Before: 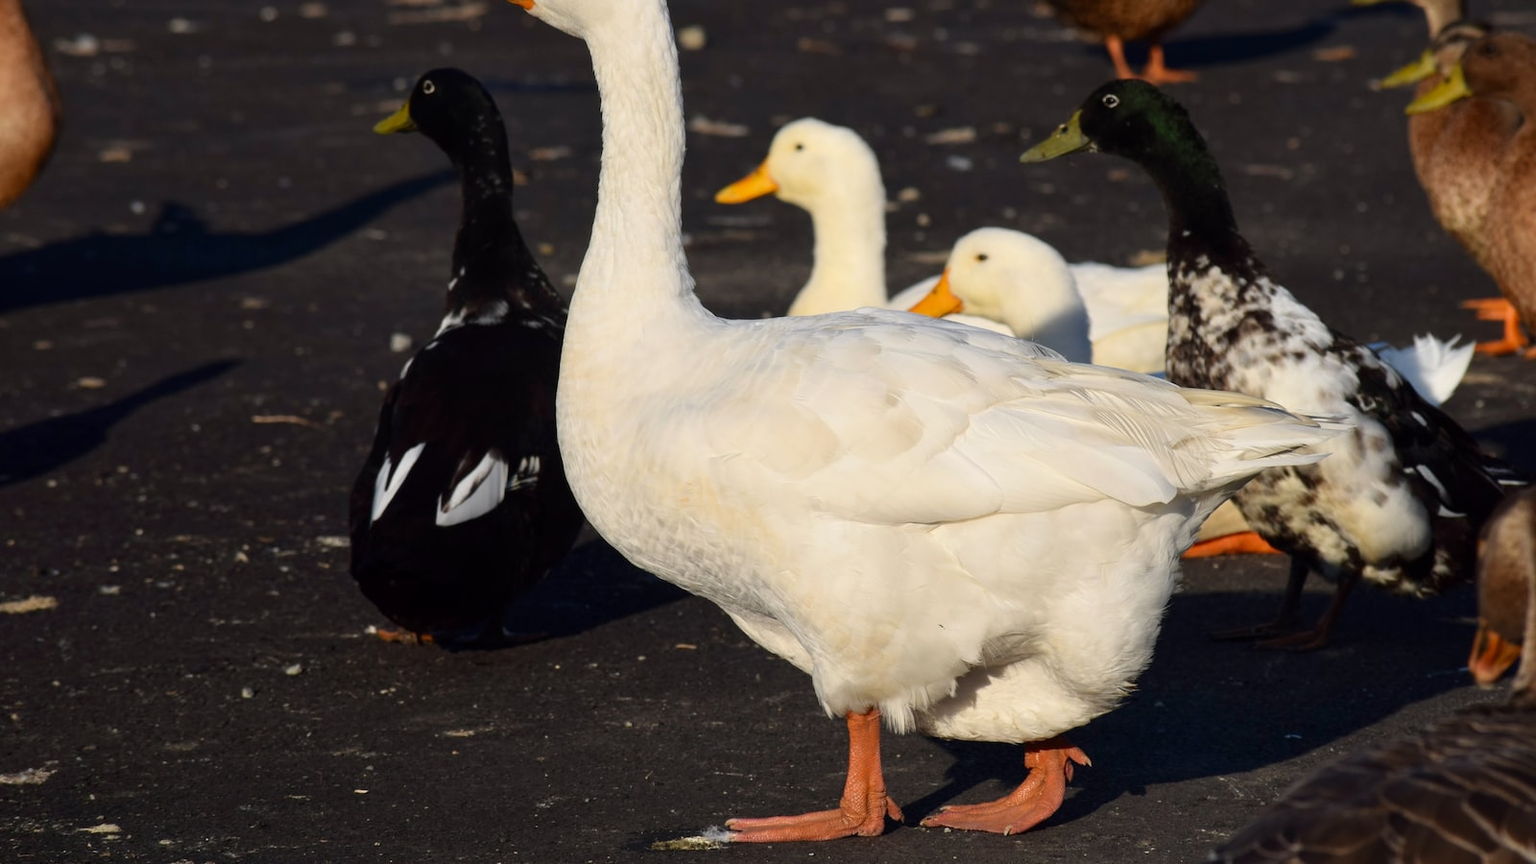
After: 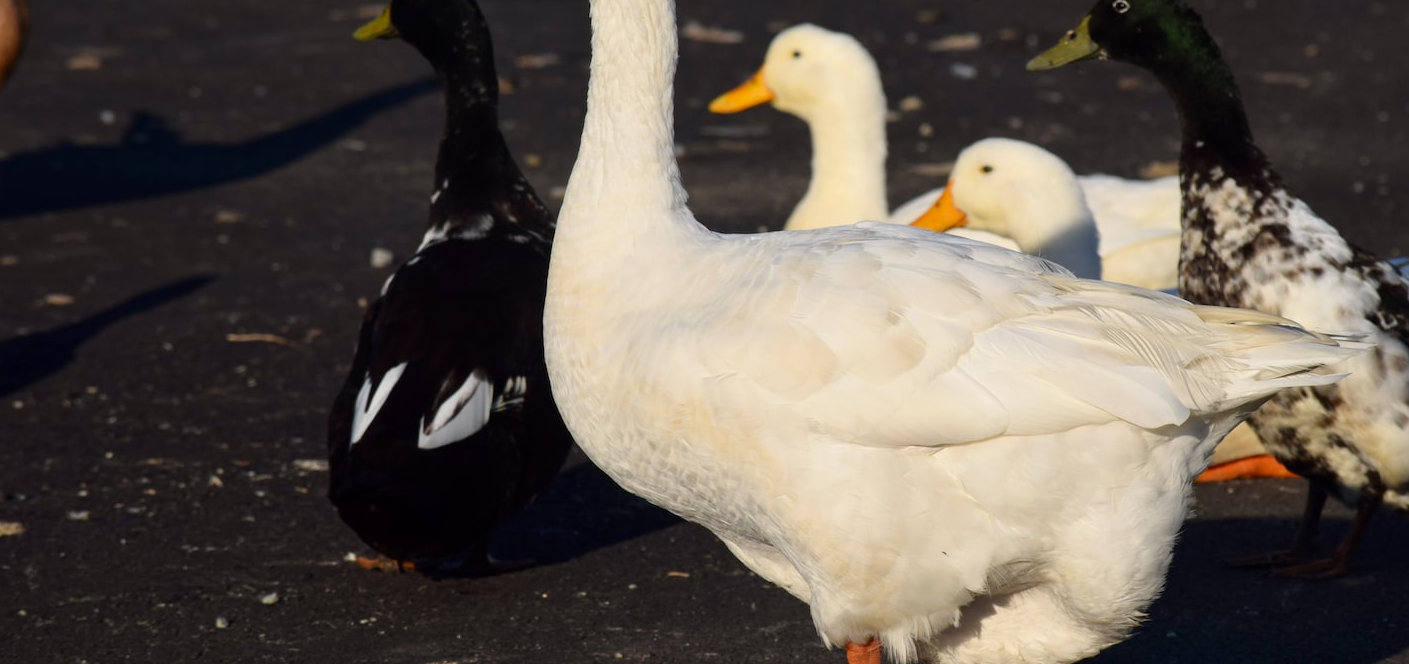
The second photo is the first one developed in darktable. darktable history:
crop and rotate: left 2.275%, top 11.01%, right 9.631%, bottom 15.143%
